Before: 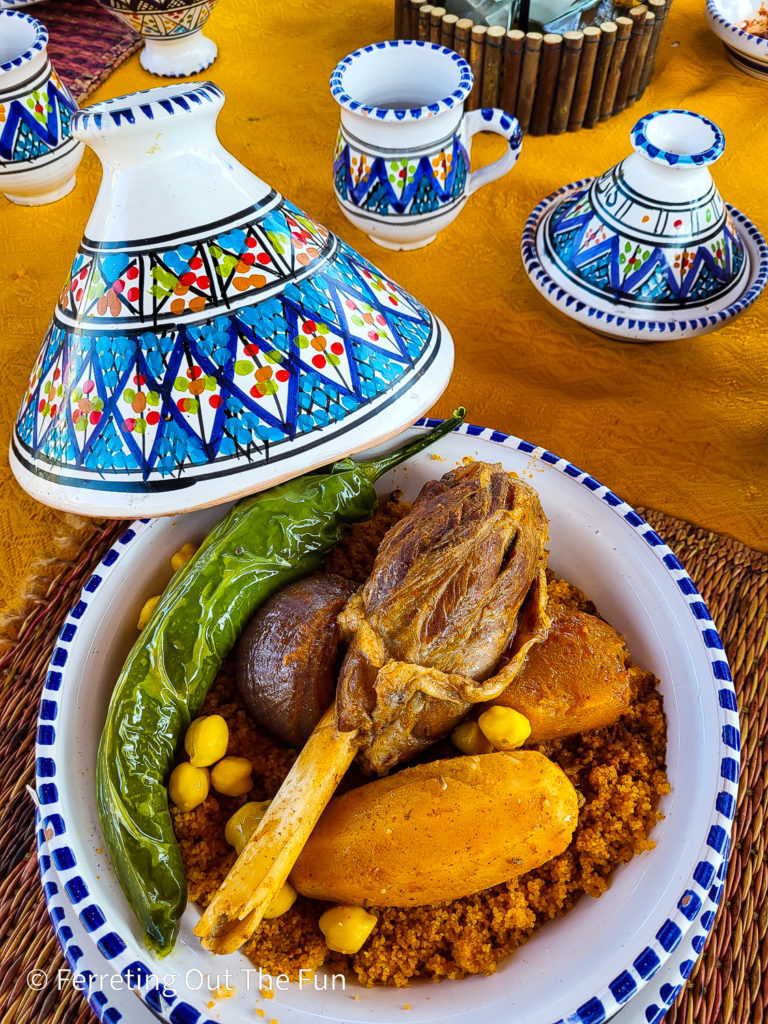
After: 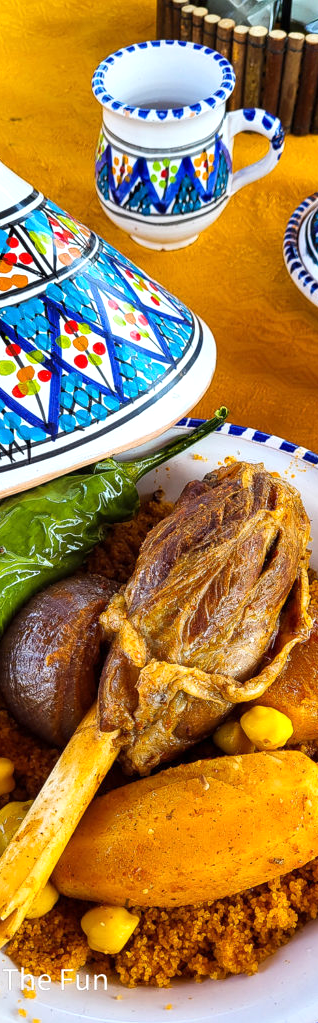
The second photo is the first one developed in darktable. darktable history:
crop: left 31.074%, right 27.396%
exposure: exposure 0.298 EV, compensate highlight preservation false
